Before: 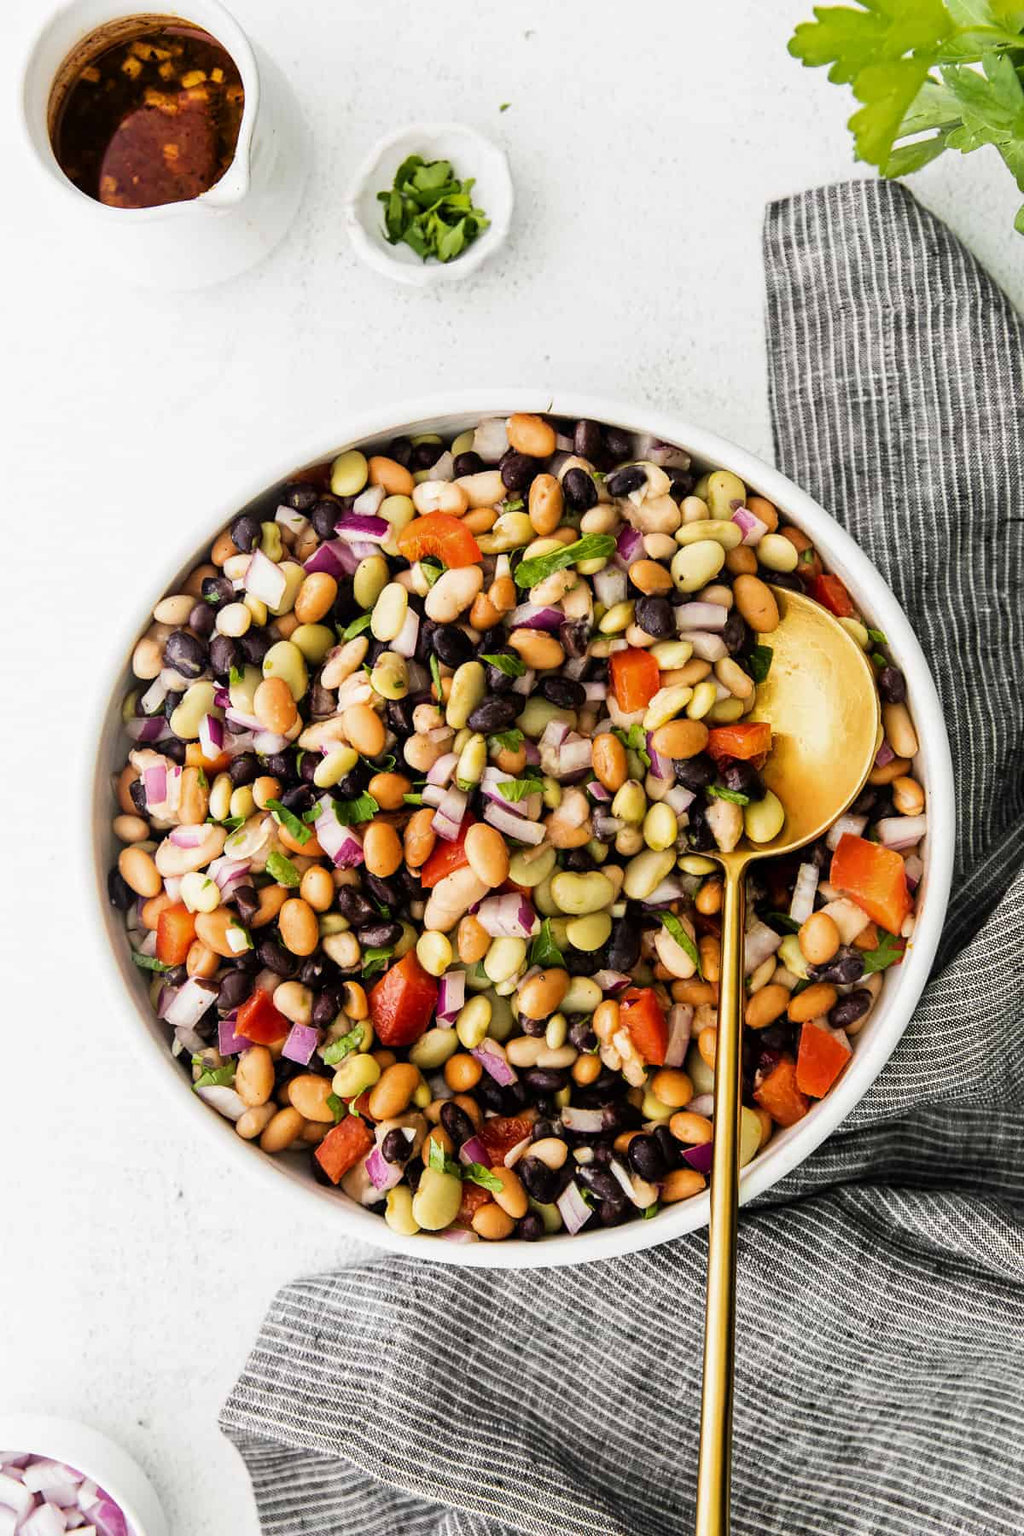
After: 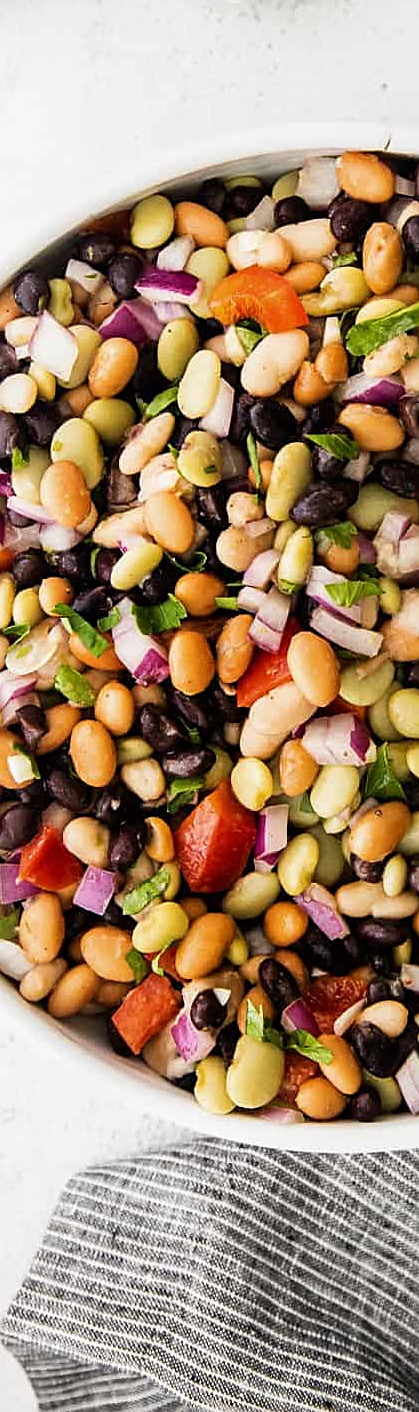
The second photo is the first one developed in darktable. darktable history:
sharpen: on, module defaults
crop and rotate: left 21.47%, top 18.548%, right 43.605%, bottom 2.982%
